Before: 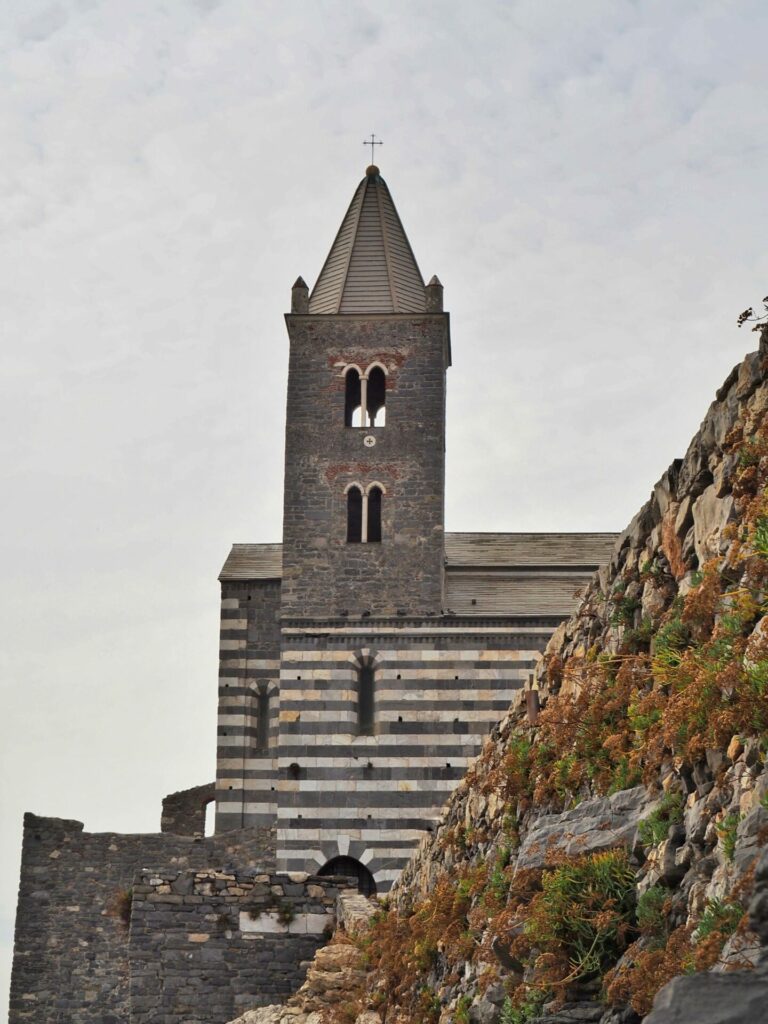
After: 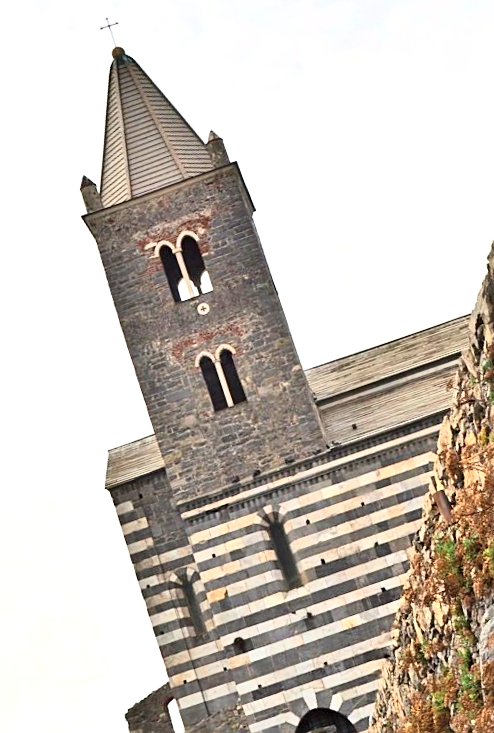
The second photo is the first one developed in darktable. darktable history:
contrast brightness saturation: contrast 0.063, brightness -0.011, saturation -0.242
tone curve: curves: ch0 [(0, 0) (0.091, 0.077) (0.517, 0.574) (0.745, 0.82) (0.844, 0.908) (0.909, 0.942) (1, 0.973)]; ch1 [(0, 0) (0.437, 0.404) (0.5, 0.5) (0.534, 0.554) (0.58, 0.603) (0.616, 0.649) (1, 1)]; ch2 [(0, 0) (0.442, 0.415) (0.5, 0.5) (0.535, 0.557) (0.585, 0.62) (1, 1)], color space Lab, independent channels, preserve colors none
exposure: black level correction 0, exposure 0.895 EV, compensate exposure bias true, compensate highlight preservation false
sharpen: on, module defaults
crop and rotate: angle 19.04°, left 6.932%, right 4.167%, bottom 1.18%
